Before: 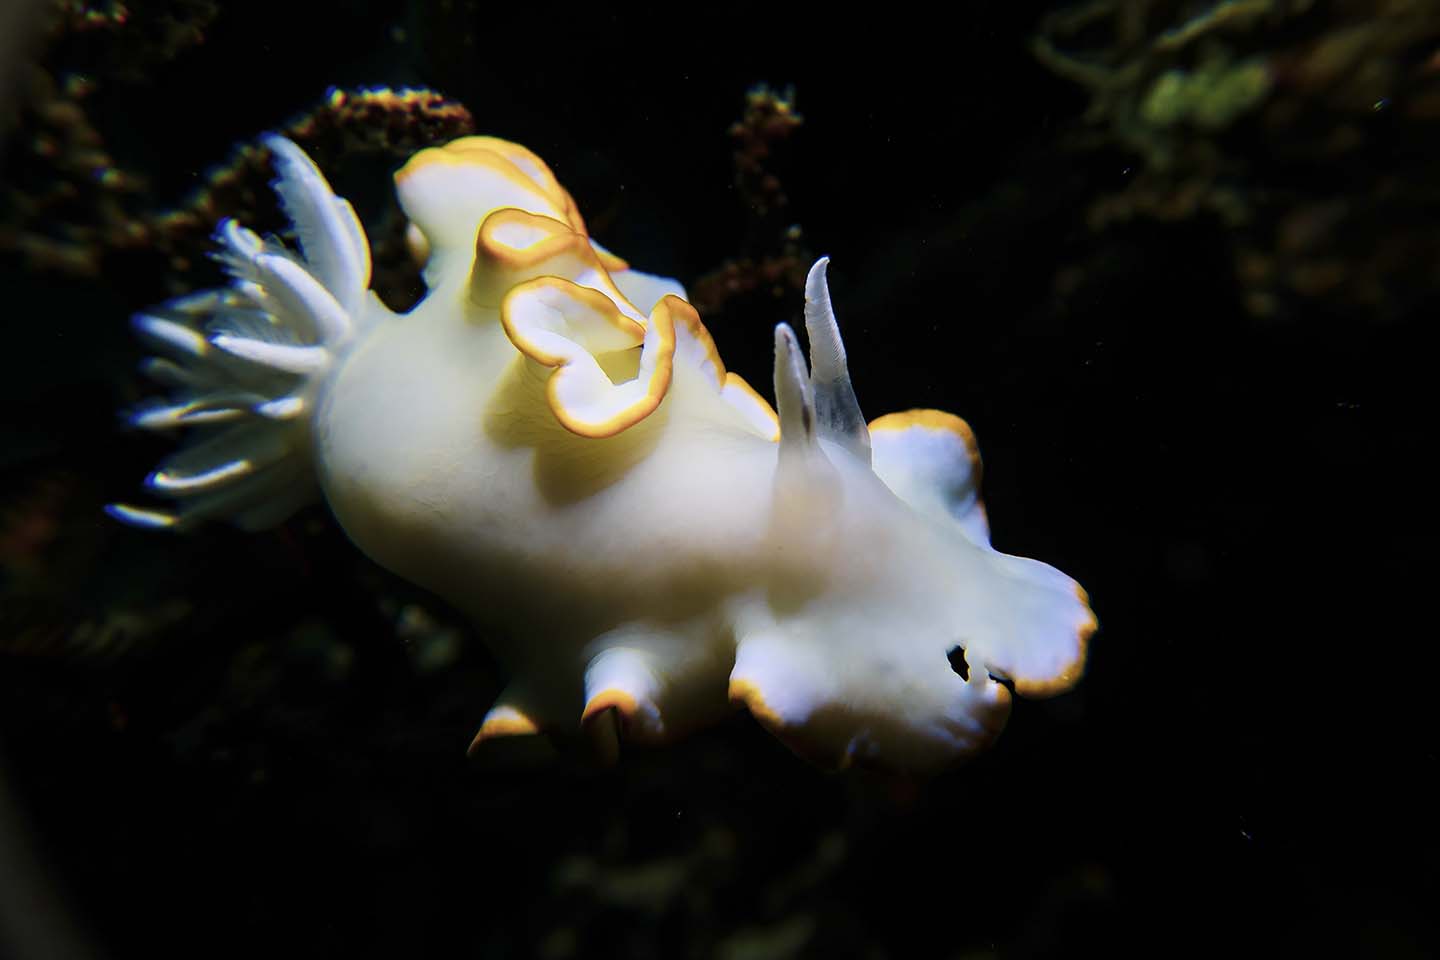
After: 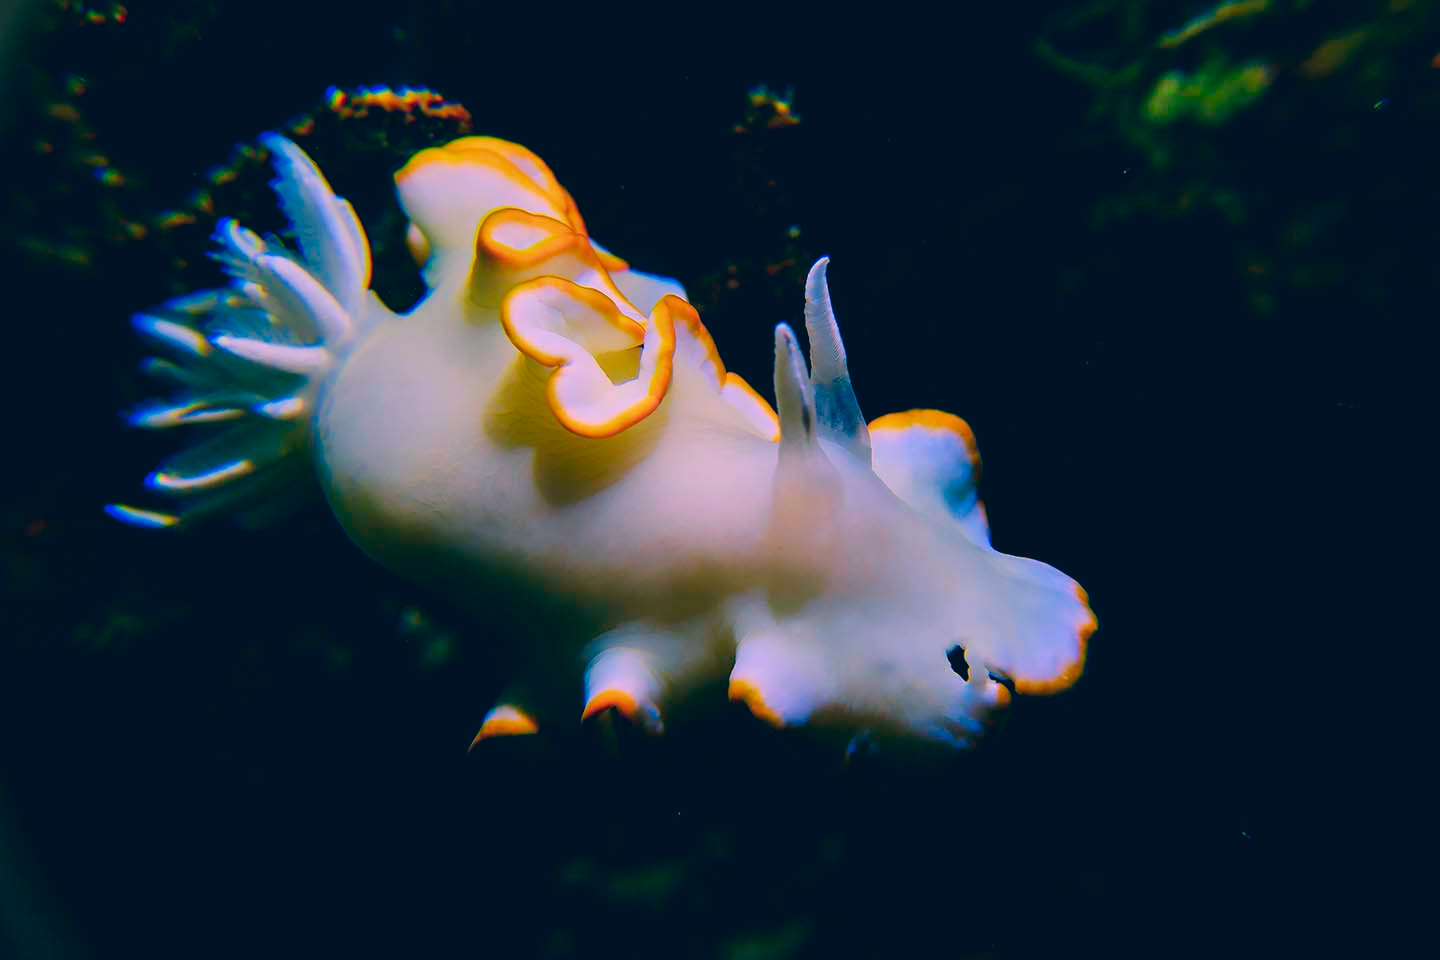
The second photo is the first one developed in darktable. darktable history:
tone equalizer: -8 EV 0.25 EV, -7 EV 0.417 EV, -6 EV 0.417 EV, -5 EV 0.25 EV, -3 EV -0.25 EV, -2 EV -0.417 EV, -1 EV -0.417 EV, +0 EV -0.25 EV, edges refinement/feathering 500, mask exposure compensation -1.57 EV, preserve details guided filter
color correction: highlights a* 17.03, highlights b* 0.205, shadows a* -15.38, shadows b* -14.56, saturation 1.5
